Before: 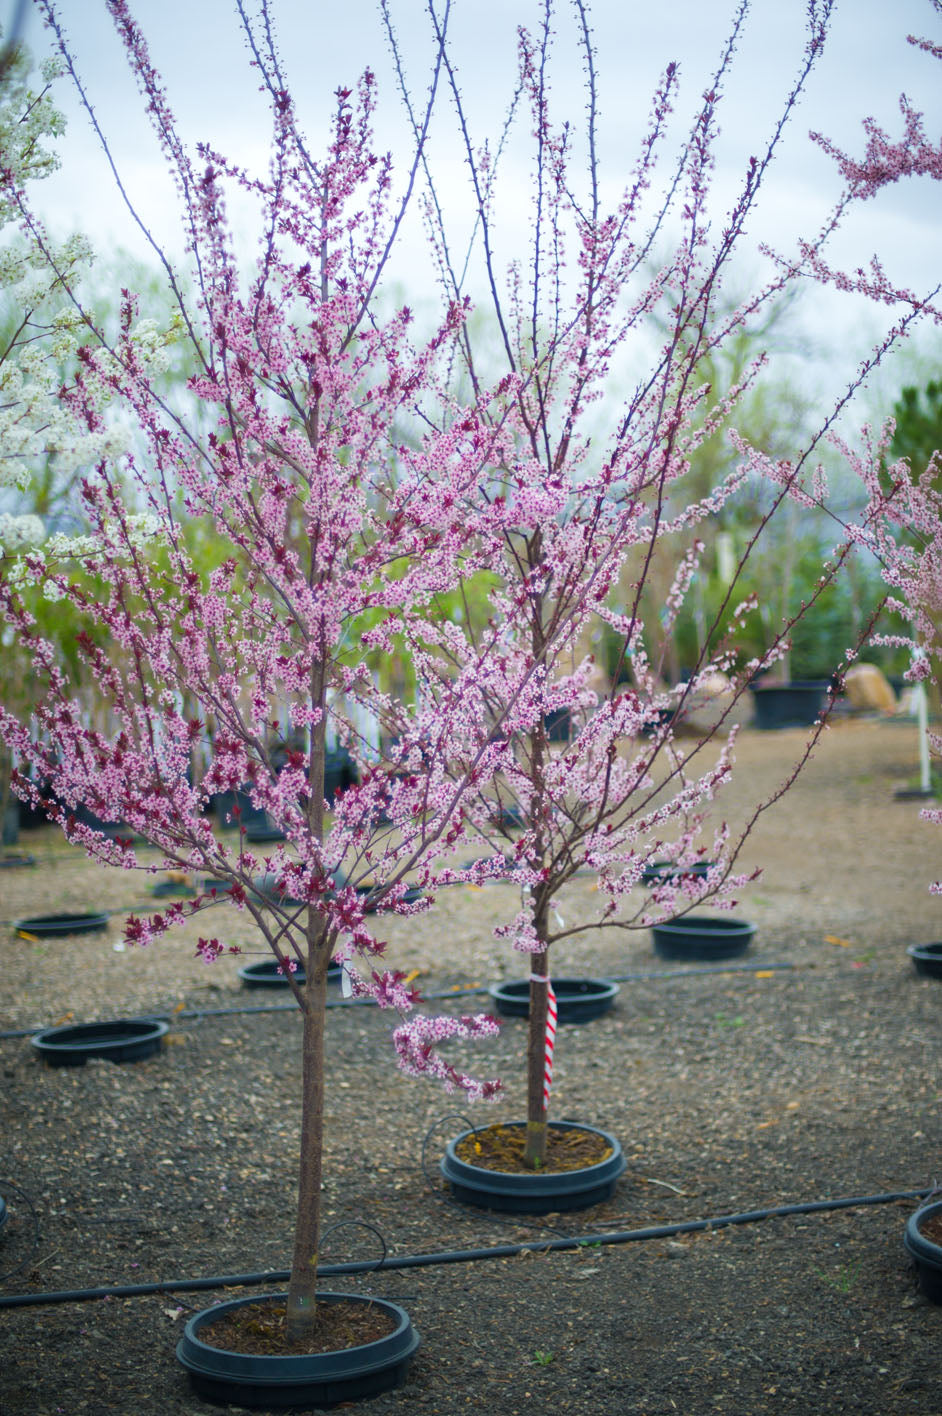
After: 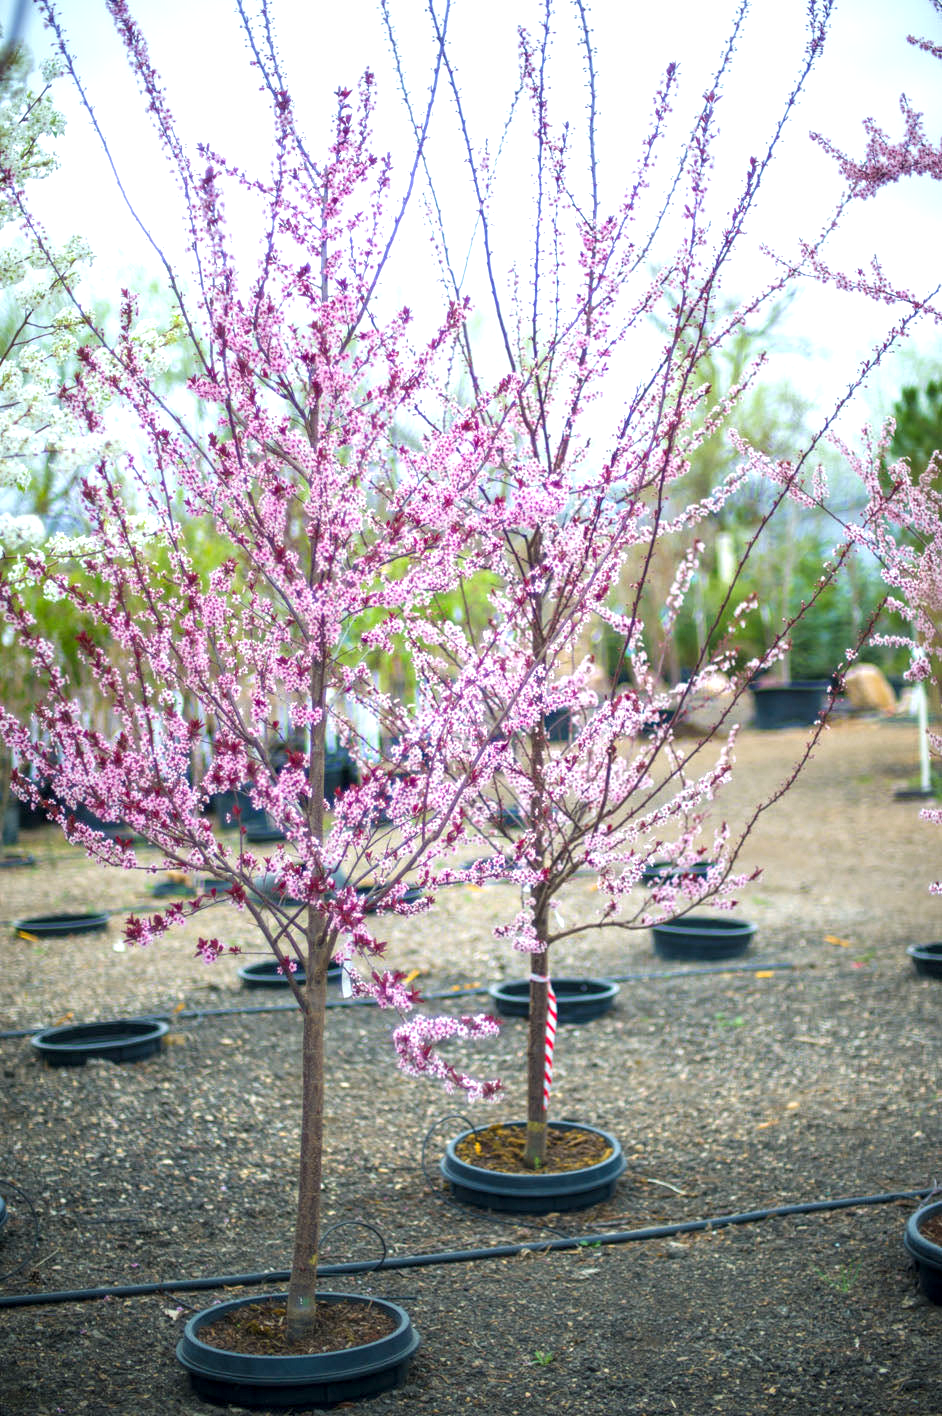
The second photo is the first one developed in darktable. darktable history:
local contrast: on, module defaults
exposure: exposure 0.7 EV, compensate highlight preservation false
